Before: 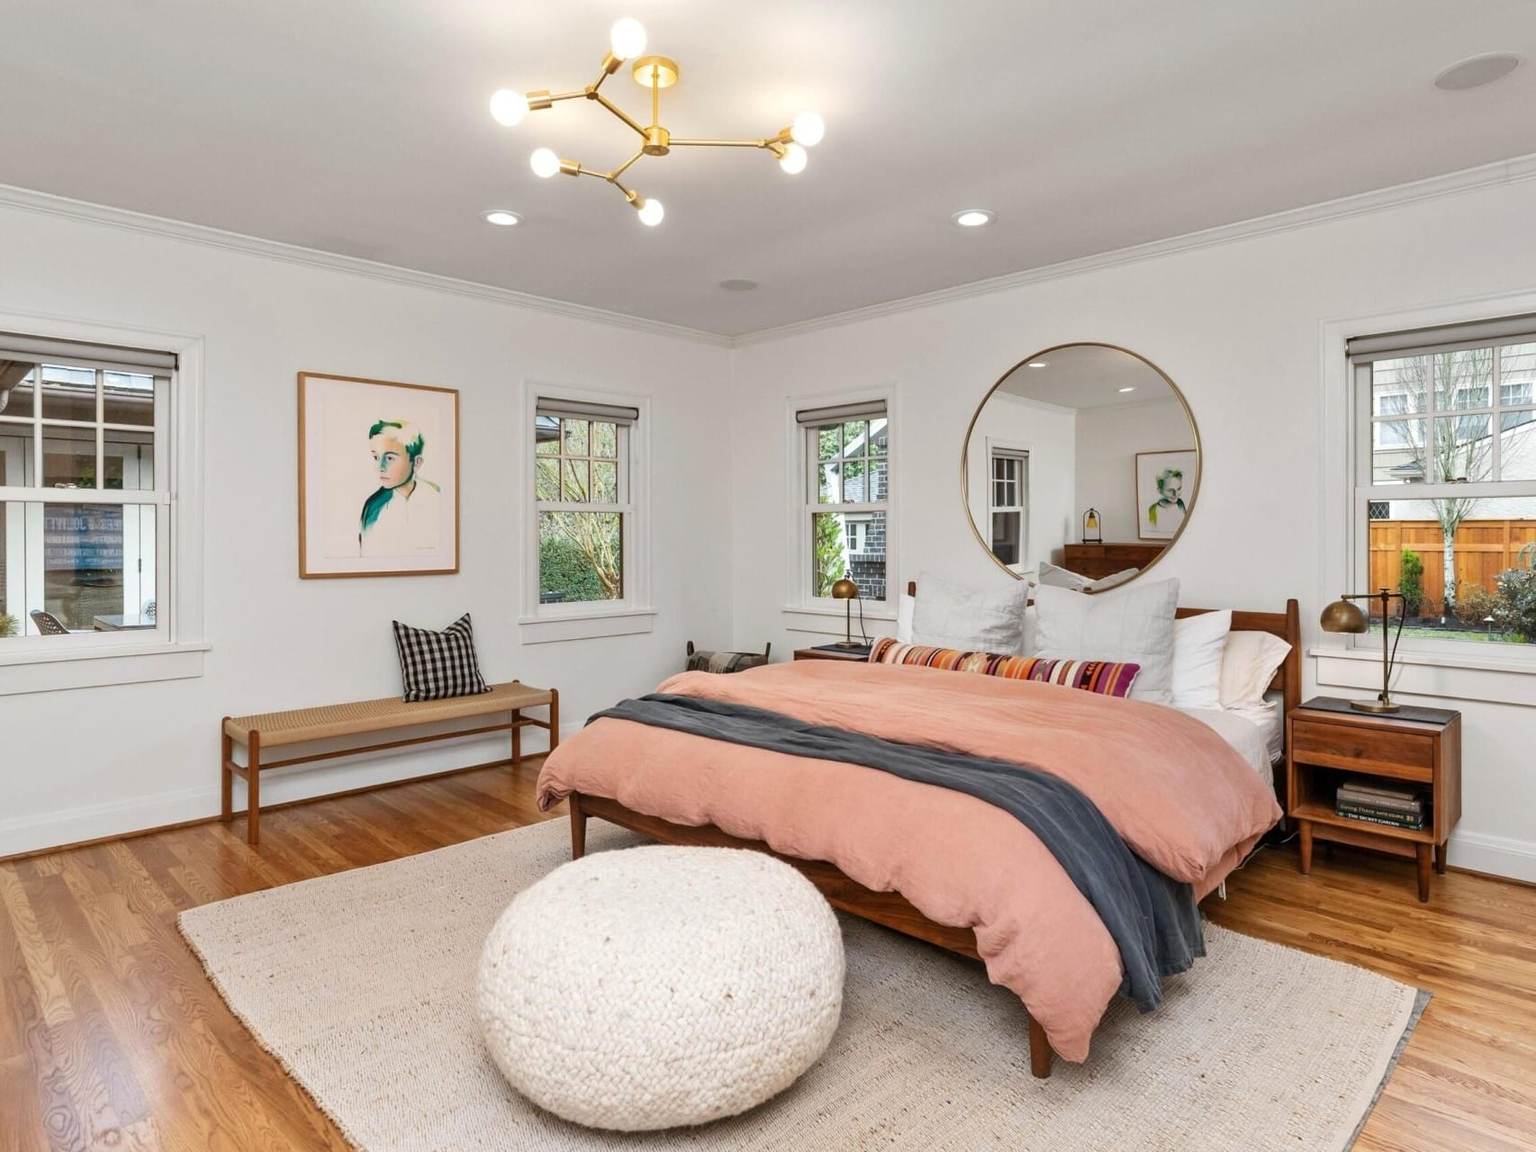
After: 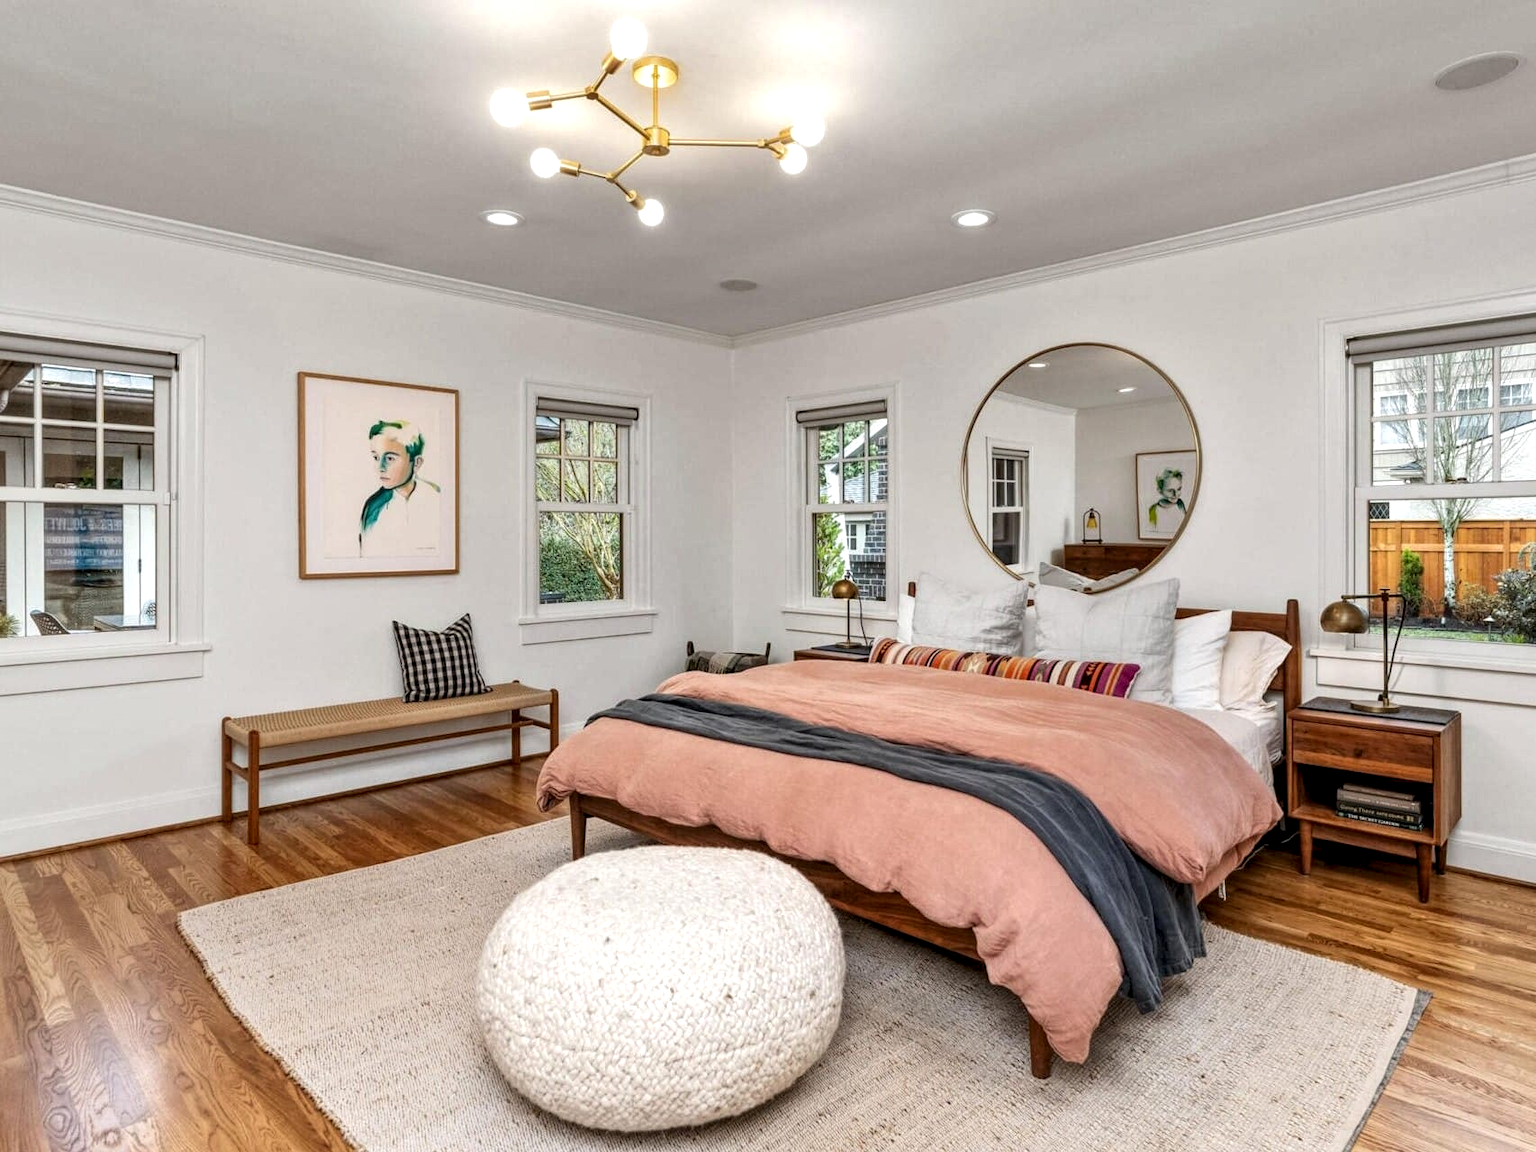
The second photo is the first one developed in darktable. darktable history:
local contrast: highlights 106%, shadows 102%, detail 200%, midtone range 0.2
